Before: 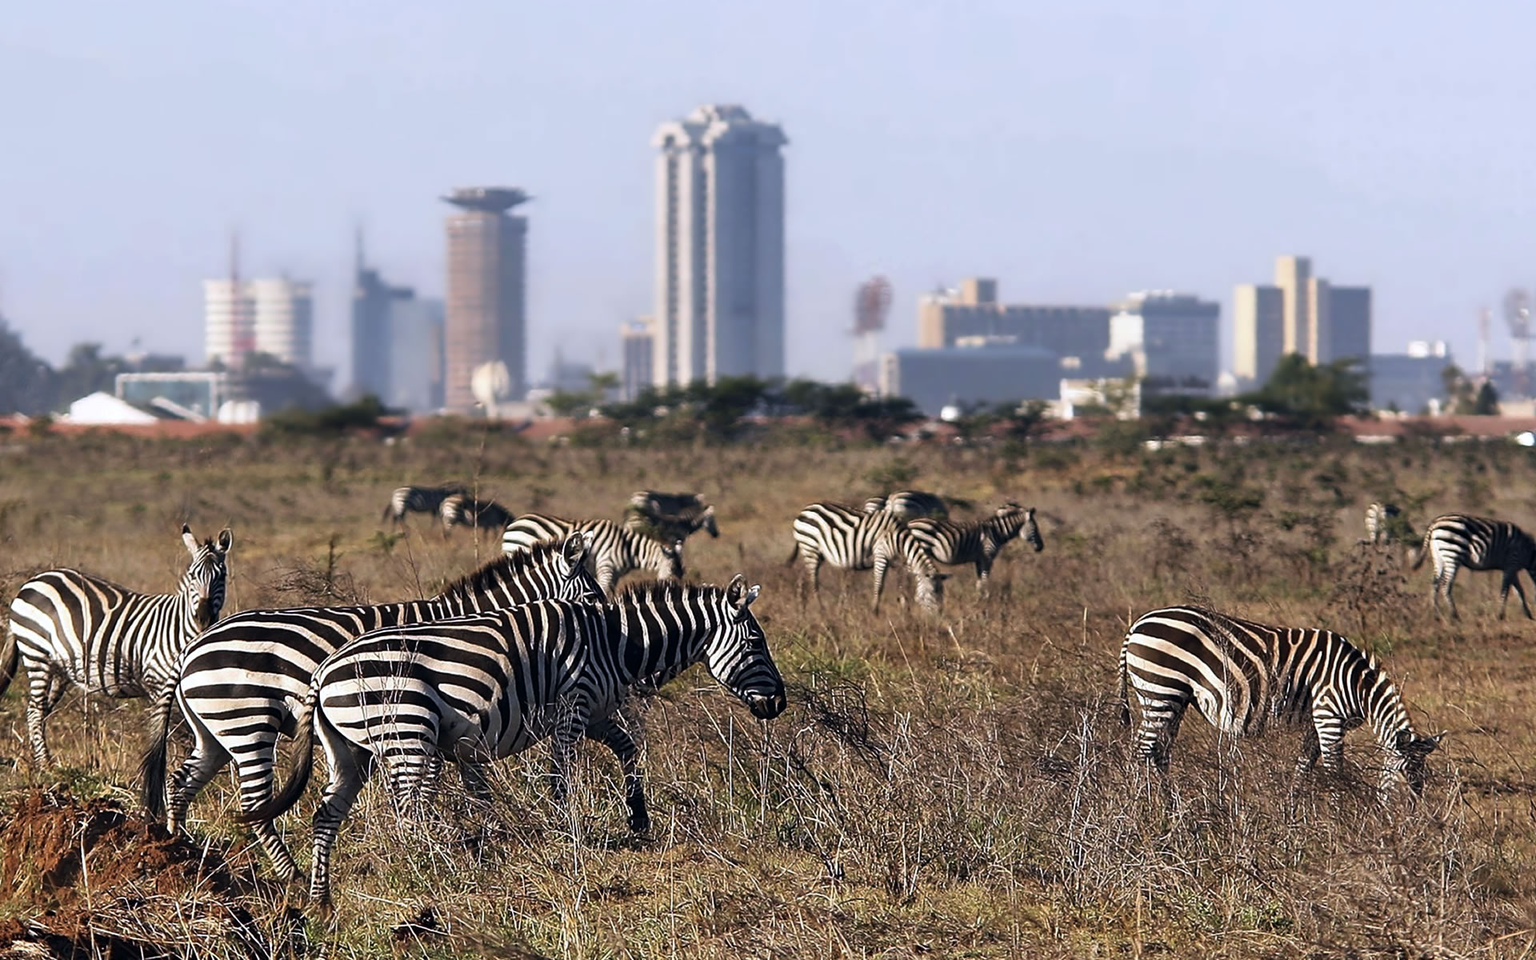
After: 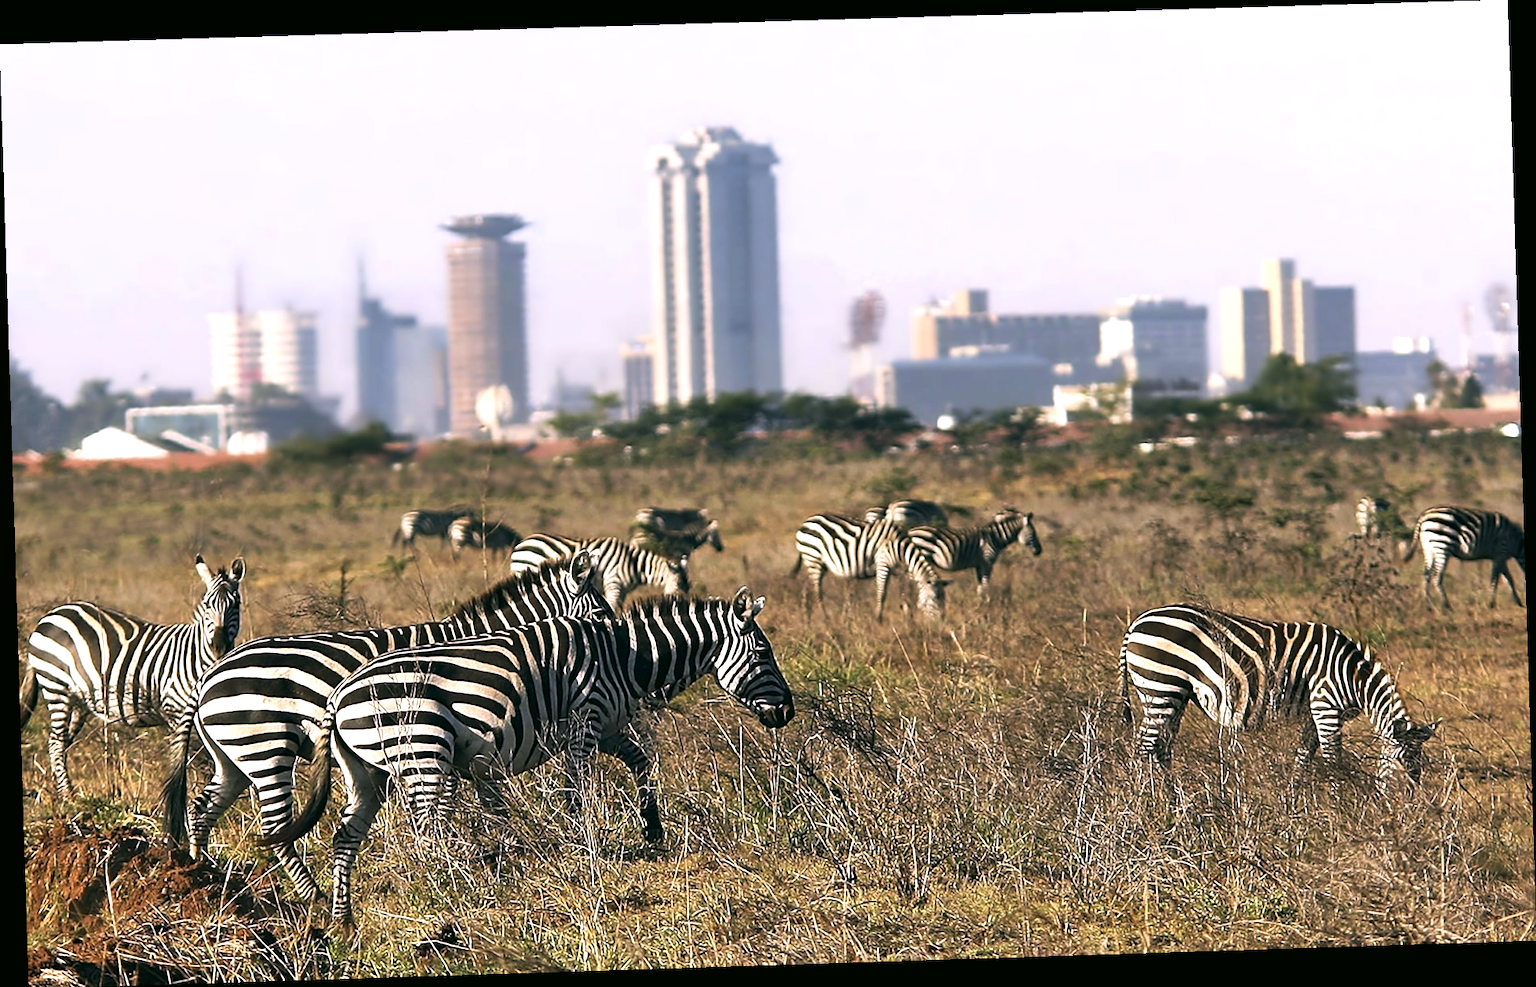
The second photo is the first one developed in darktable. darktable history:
tone curve: curves: ch0 [(0, 0) (0.003, 0.003) (0.011, 0.015) (0.025, 0.031) (0.044, 0.056) (0.069, 0.083) (0.1, 0.113) (0.136, 0.145) (0.177, 0.184) (0.224, 0.225) (0.277, 0.275) (0.335, 0.327) (0.399, 0.385) (0.468, 0.447) (0.543, 0.528) (0.623, 0.611) (0.709, 0.703) (0.801, 0.802) (0.898, 0.902) (1, 1)], preserve colors none
exposure: exposure 0.559 EV, compensate highlight preservation false
color correction: highlights a* 4.02, highlights b* 4.98, shadows a* -7.55, shadows b* 4.98
rotate and perspective: rotation -1.77°, lens shift (horizontal) 0.004, automatic cropping off
